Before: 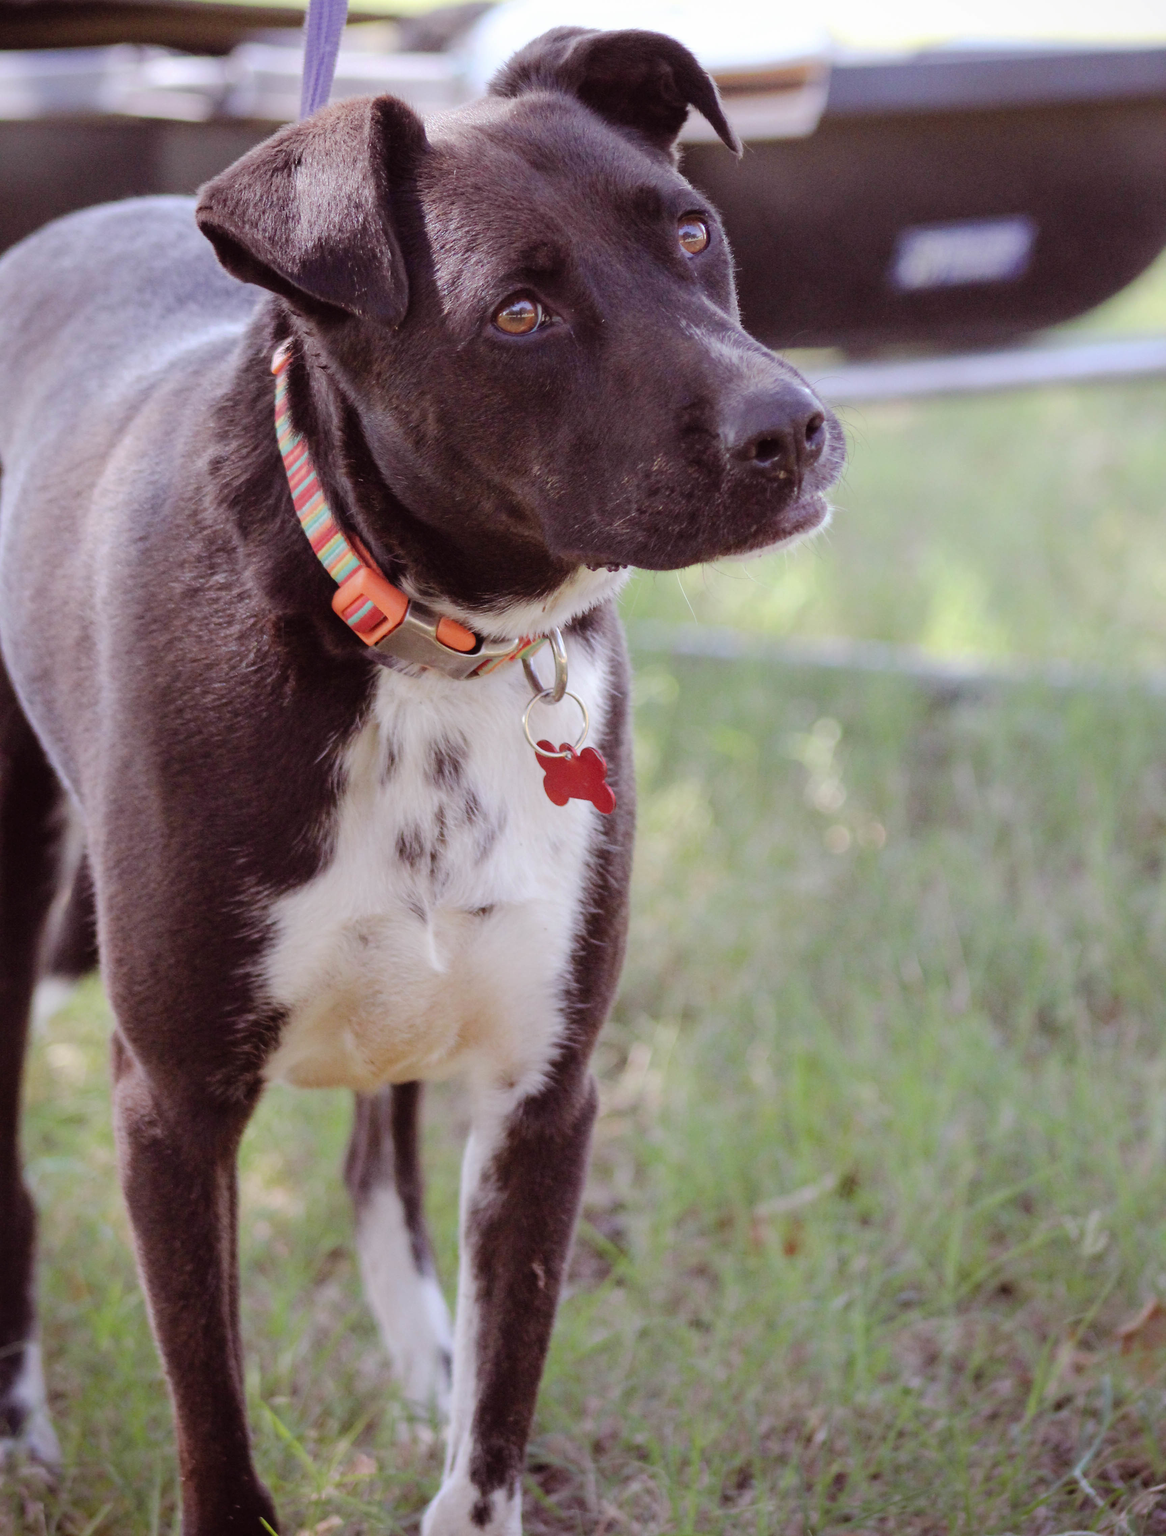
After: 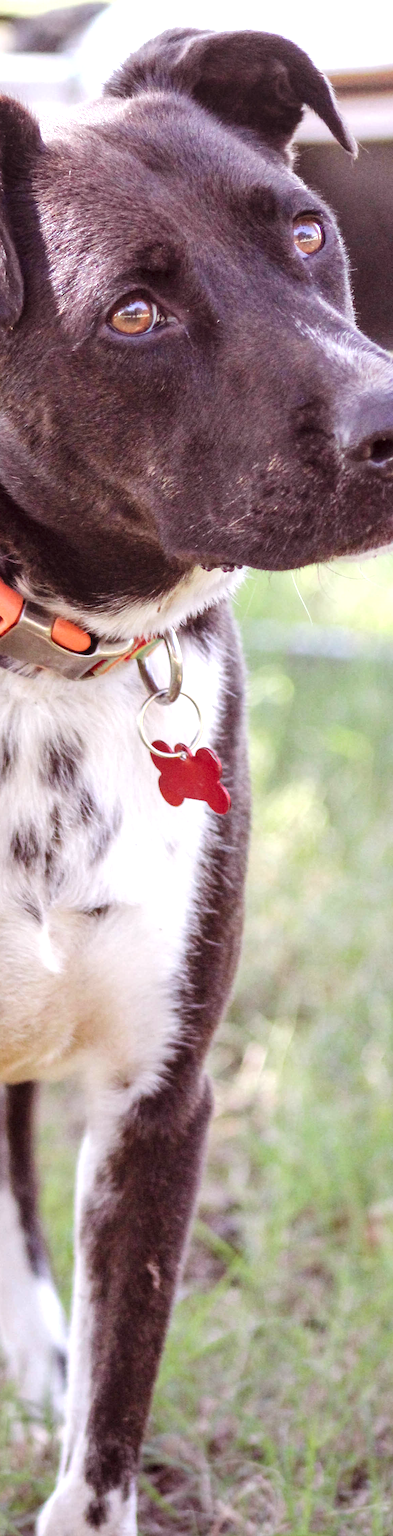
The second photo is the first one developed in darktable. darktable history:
exposure: exposure 0.752 EV, compensate exposure bias true, compensate highlight preservation false
shadows and highlights: shadows 36.66, highlights -26.6, highlights color adjustment 73.84%, soften with gaussian
local contrast: detail 130%
crop: left 33.066%, right 33.162%
color zones: mix 38.85%
